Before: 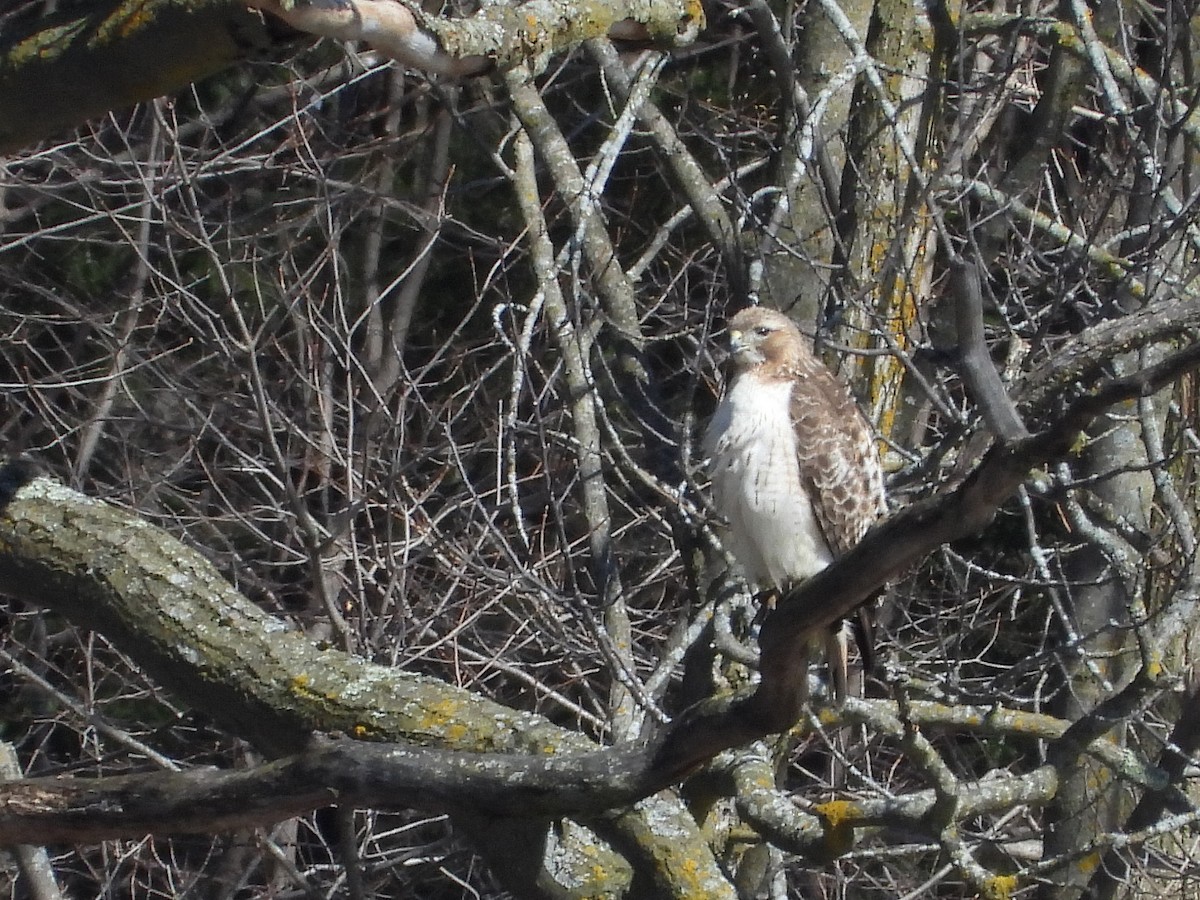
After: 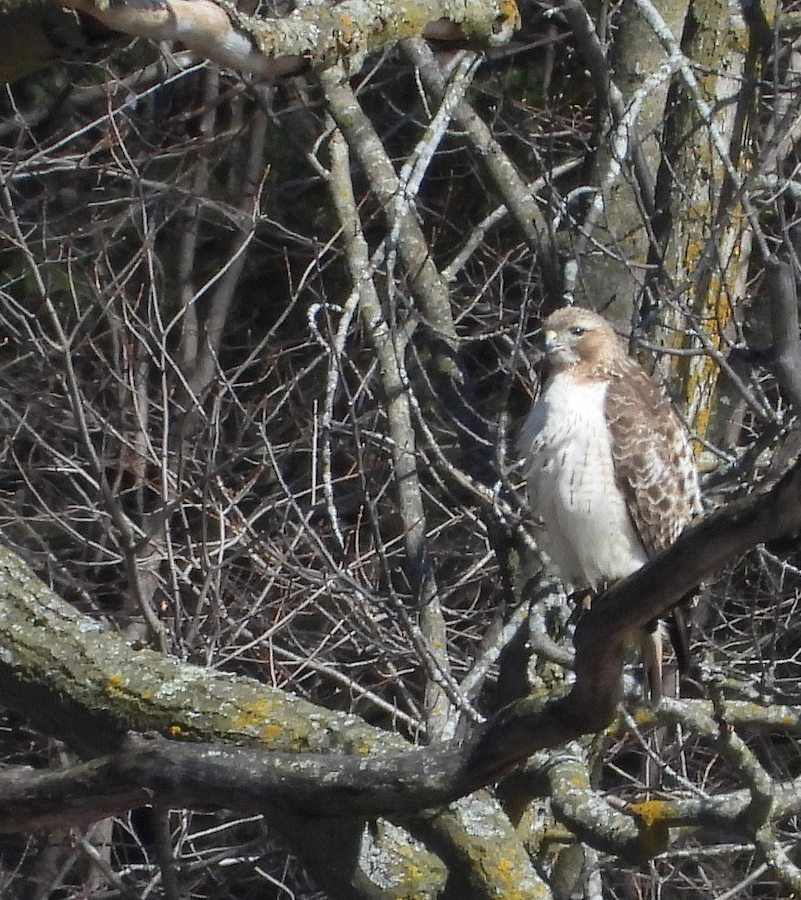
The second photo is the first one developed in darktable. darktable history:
crop: left 15.434%, right 17.77%
